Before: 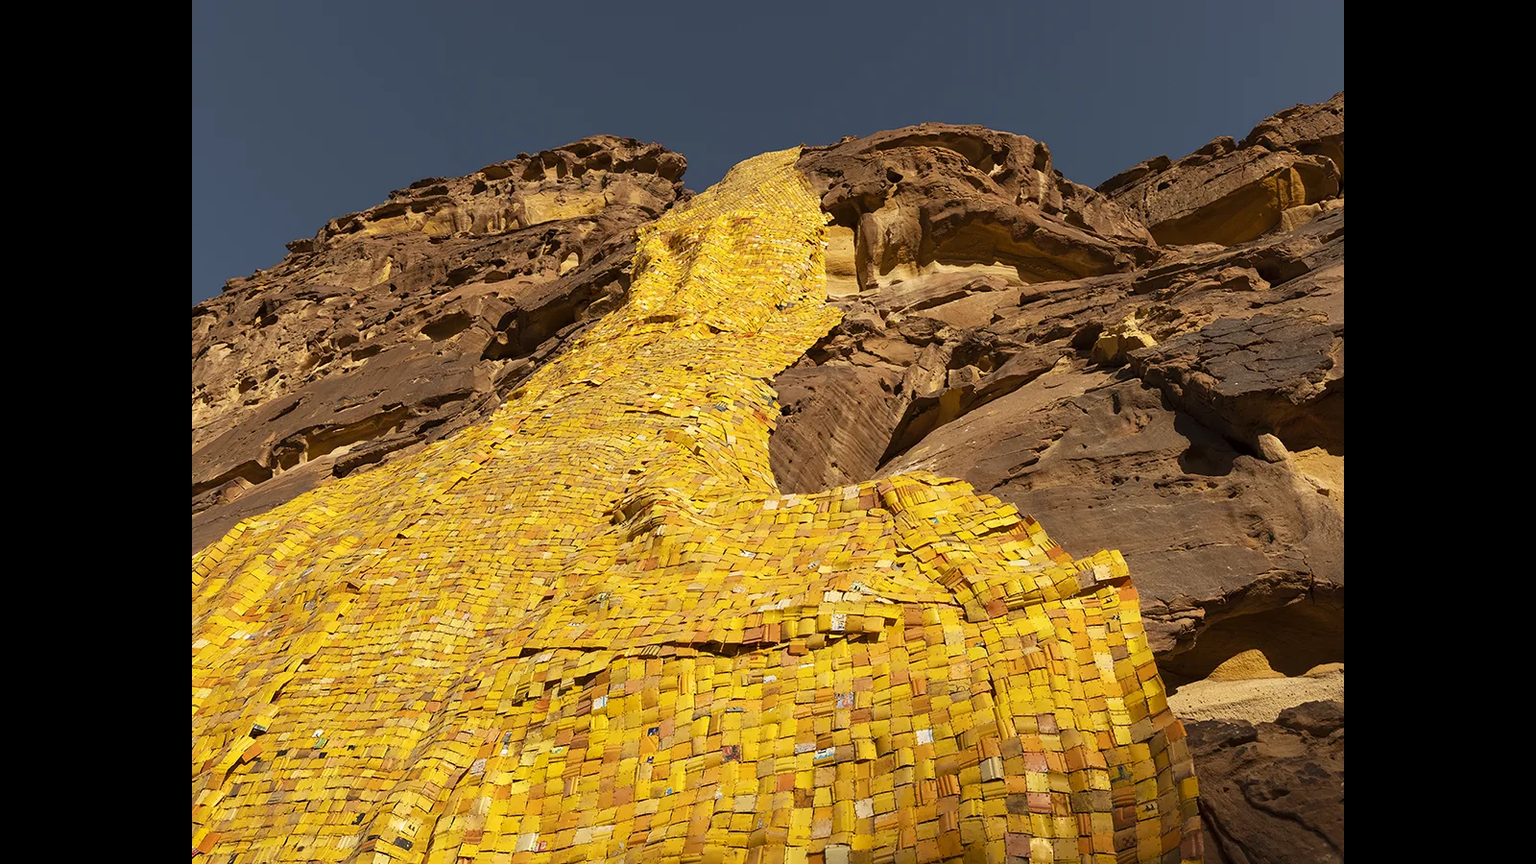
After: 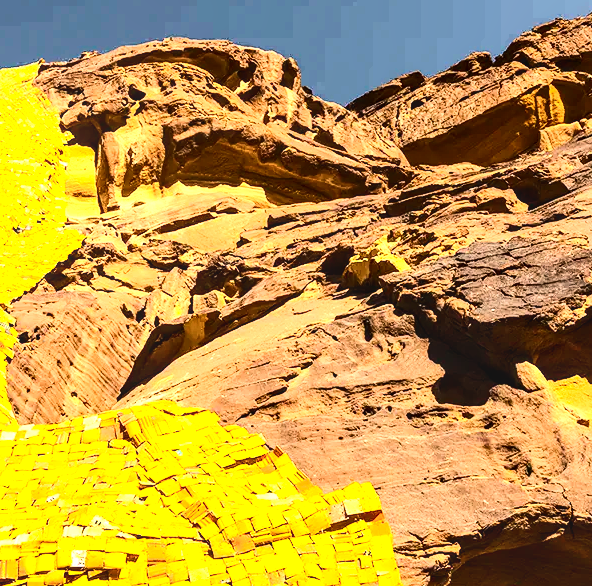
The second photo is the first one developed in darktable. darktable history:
crop and rotate: left 49.733%, top 10.085%, right 13.266%, bottom 24.748%
exposure: black level correction 0, exposure 1.199 EV, compensate highlight preservation false
color balance rgb: shadows lift › chroma 3.239%, shadows lift › hue 243.4°, perceptual saturation grading › global saturation 1.793%, perceptual saturation grading › highlights -1.905%, perceptual saturation grading › mid-tones 4.639%, perceptual saturation grading › shadows 8.55%, perceptual brilliance grading › highlights 17.742%, perceptual brilliance grading › mid-tones 31.395%, perceptual brilliance grading › shadows -30.859%, global vibrance 9.587%
contrast brightness saturation: contrast 0.37, brightness 0.097
local contrast: highlights 54%, shadows 52%, detail 130%, midtone range 0.454
